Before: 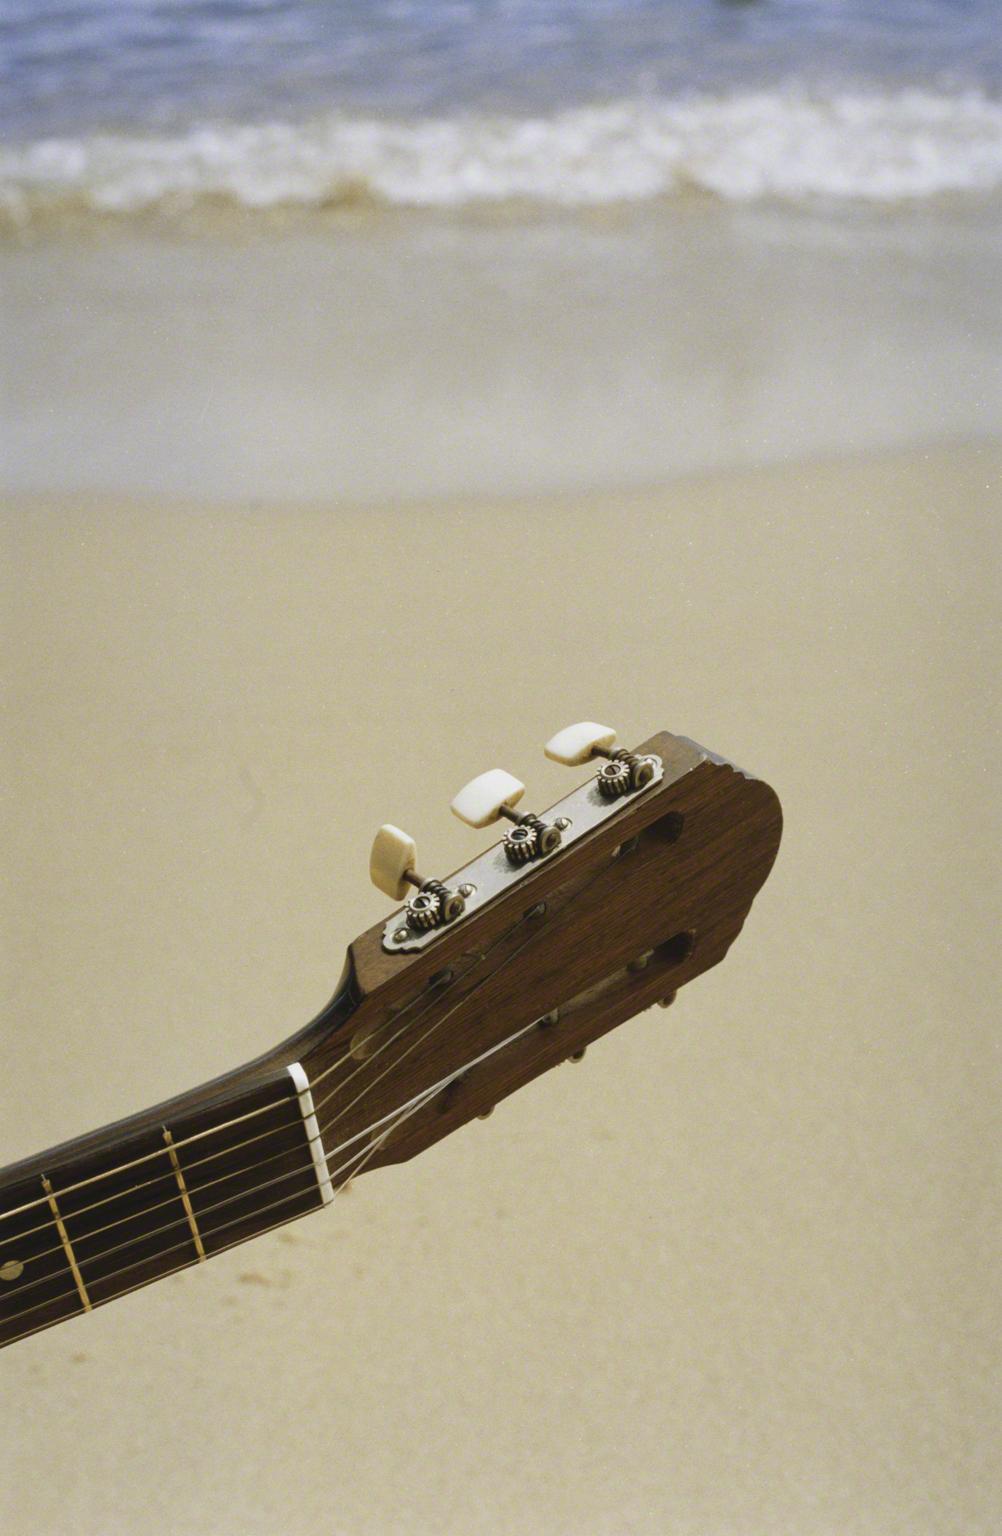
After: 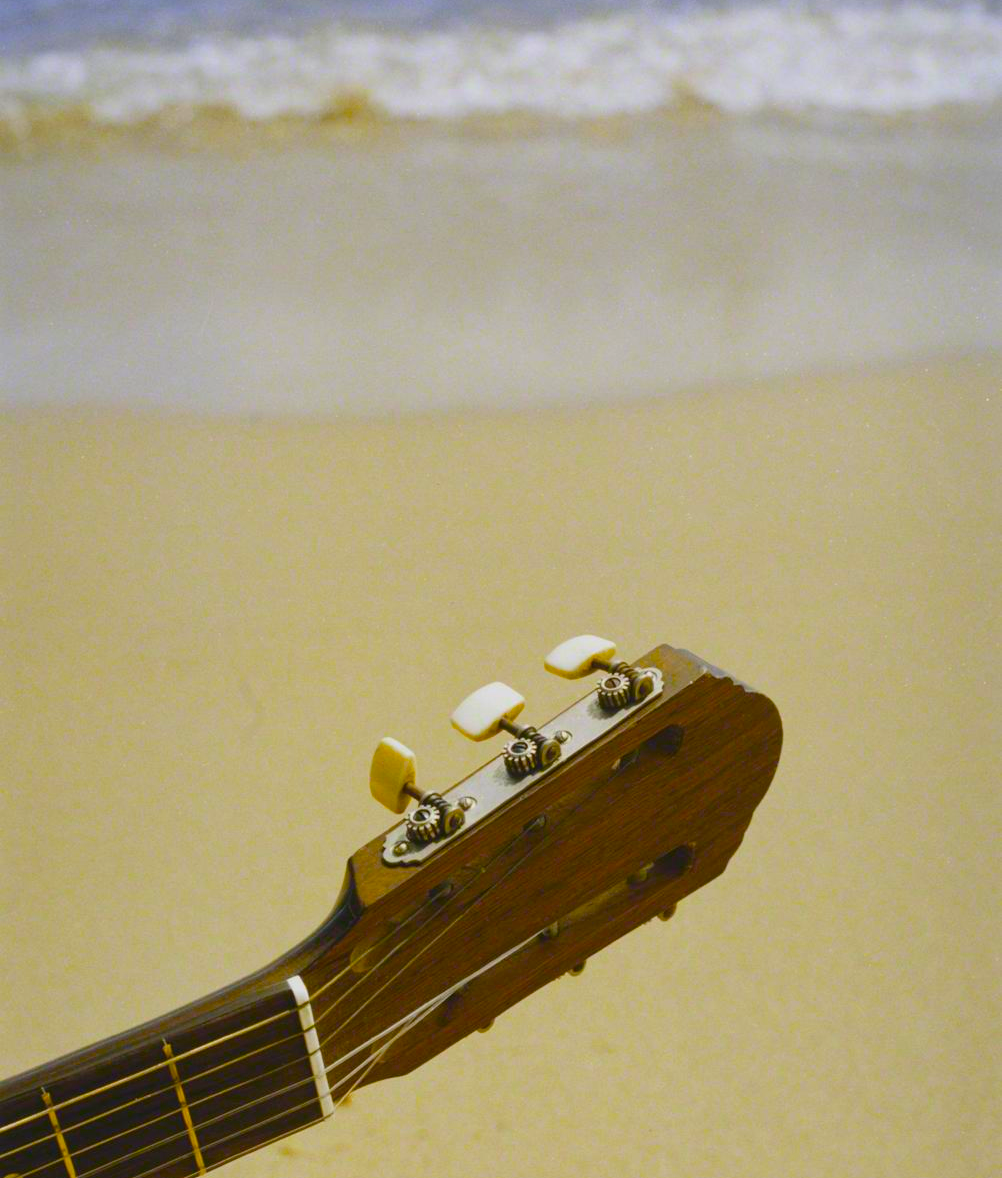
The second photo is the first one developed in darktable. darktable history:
crop: top 5.667%, bottom 17.637%
color balance: input saturation 134.34%, contrast -10.04%, contrast fulcrum 19.67%, output saturation 133.51%
